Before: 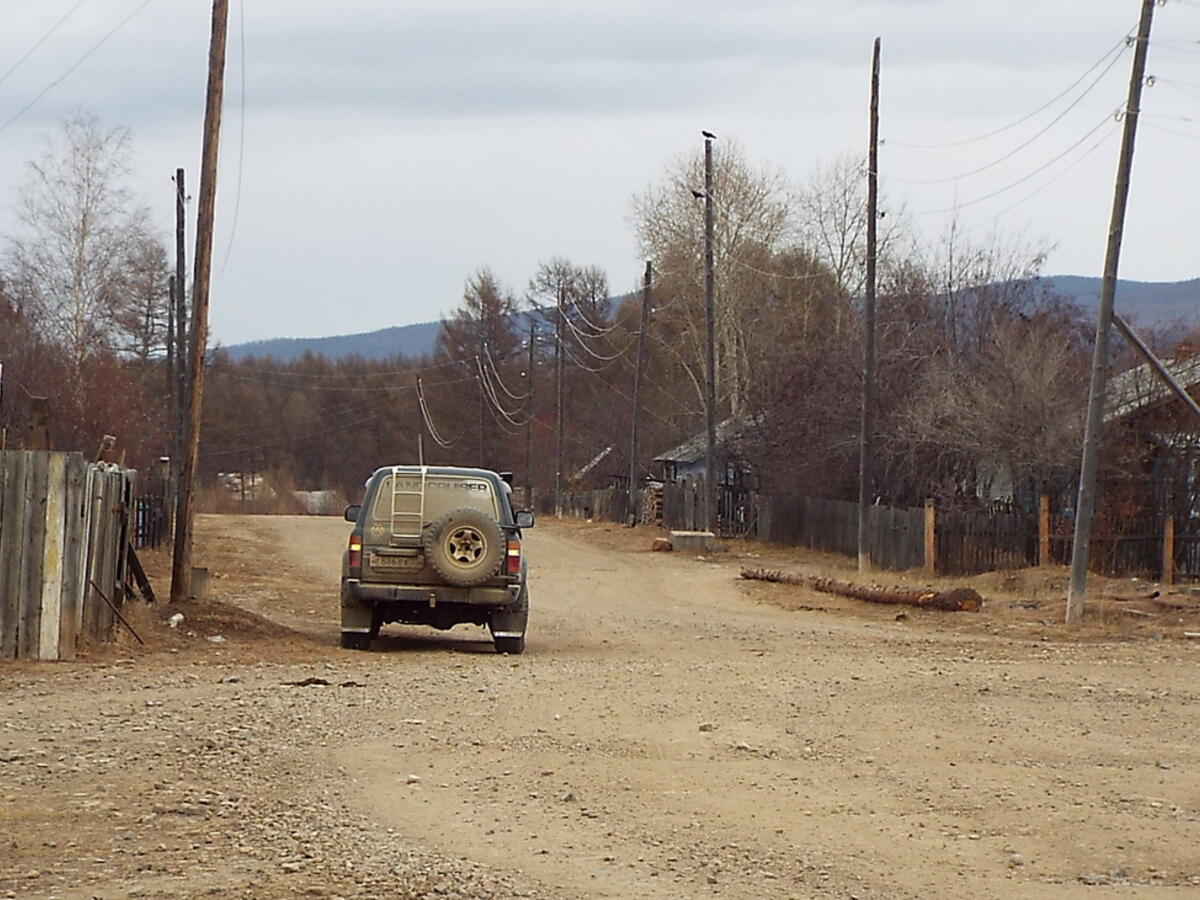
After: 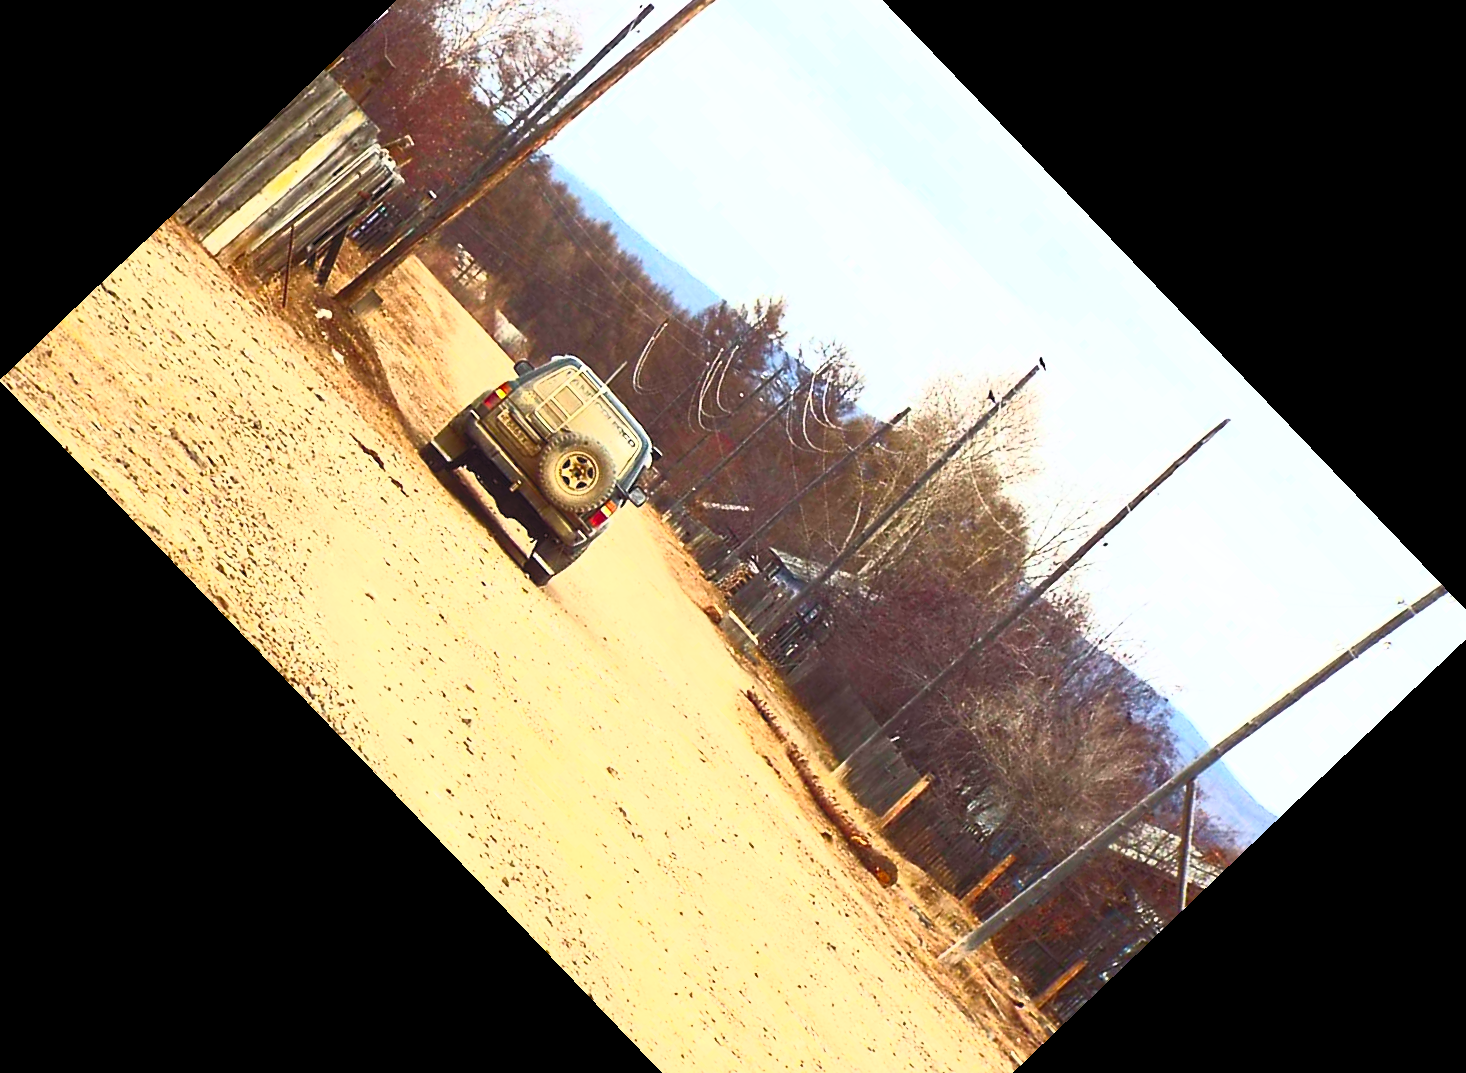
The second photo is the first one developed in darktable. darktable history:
contrast brightness saturation: contrast 1, brightness 1, saturation 1
crop and rotate: angle -46.26°, top 16.234%, right 0.912%, bottom 11.704%
